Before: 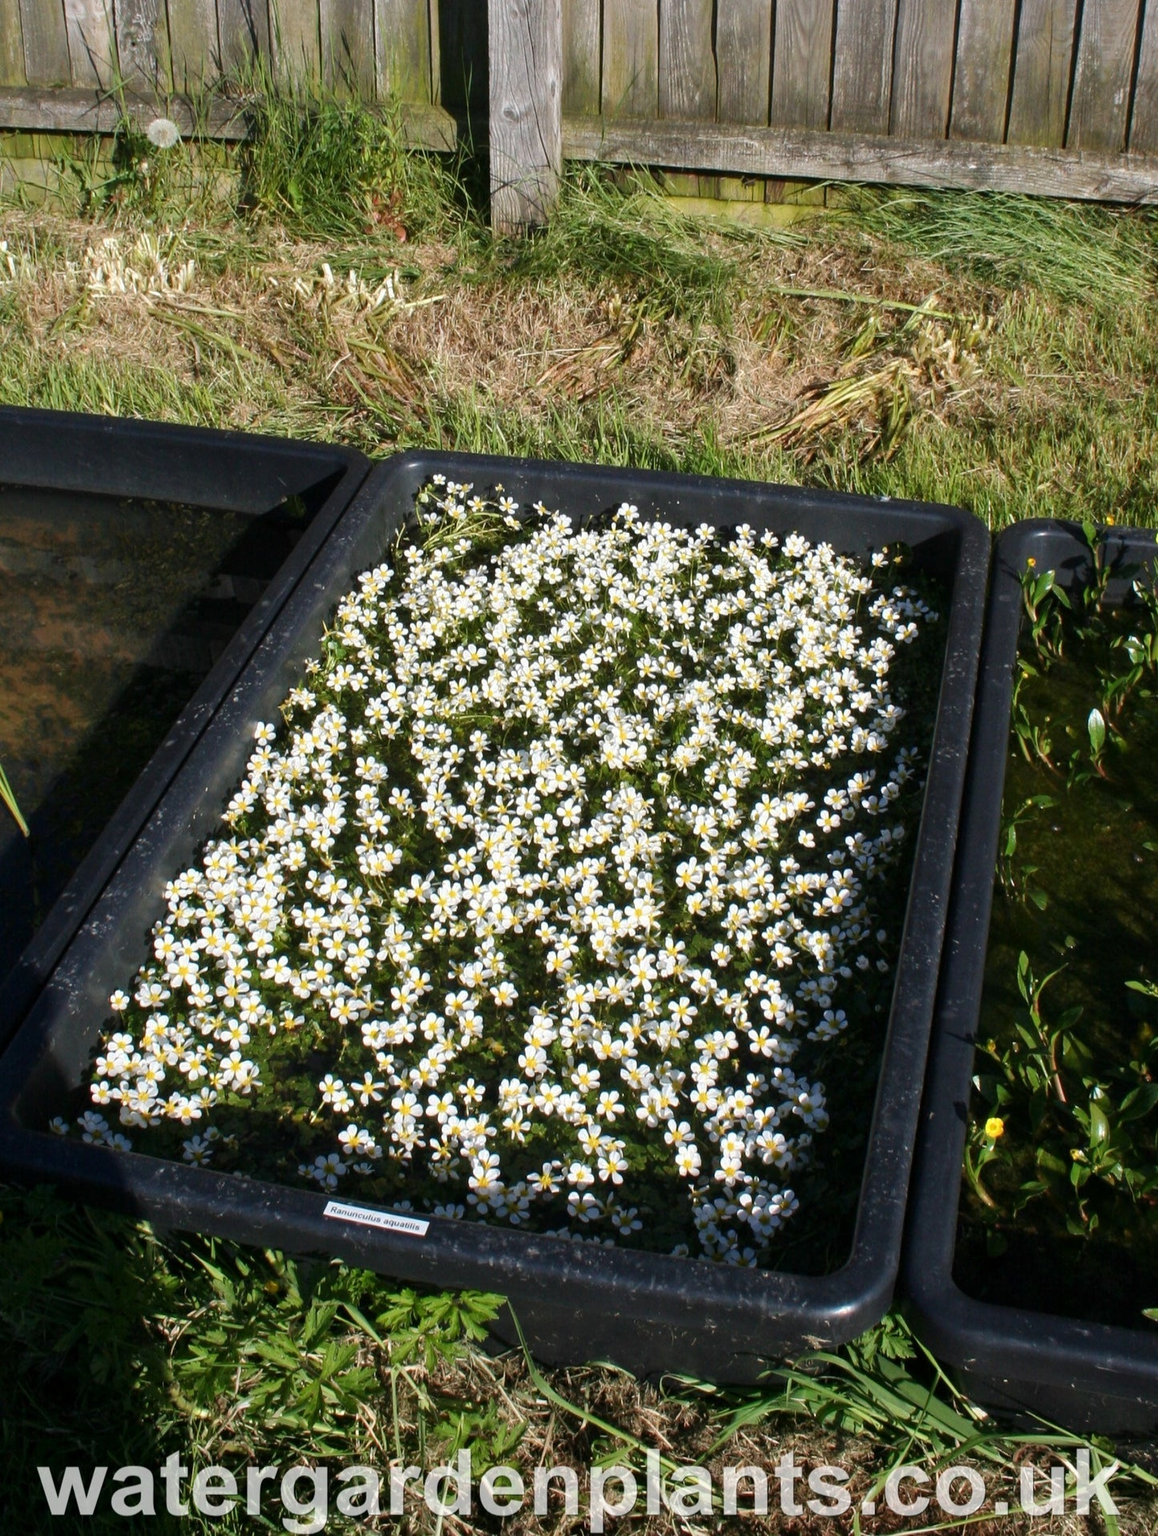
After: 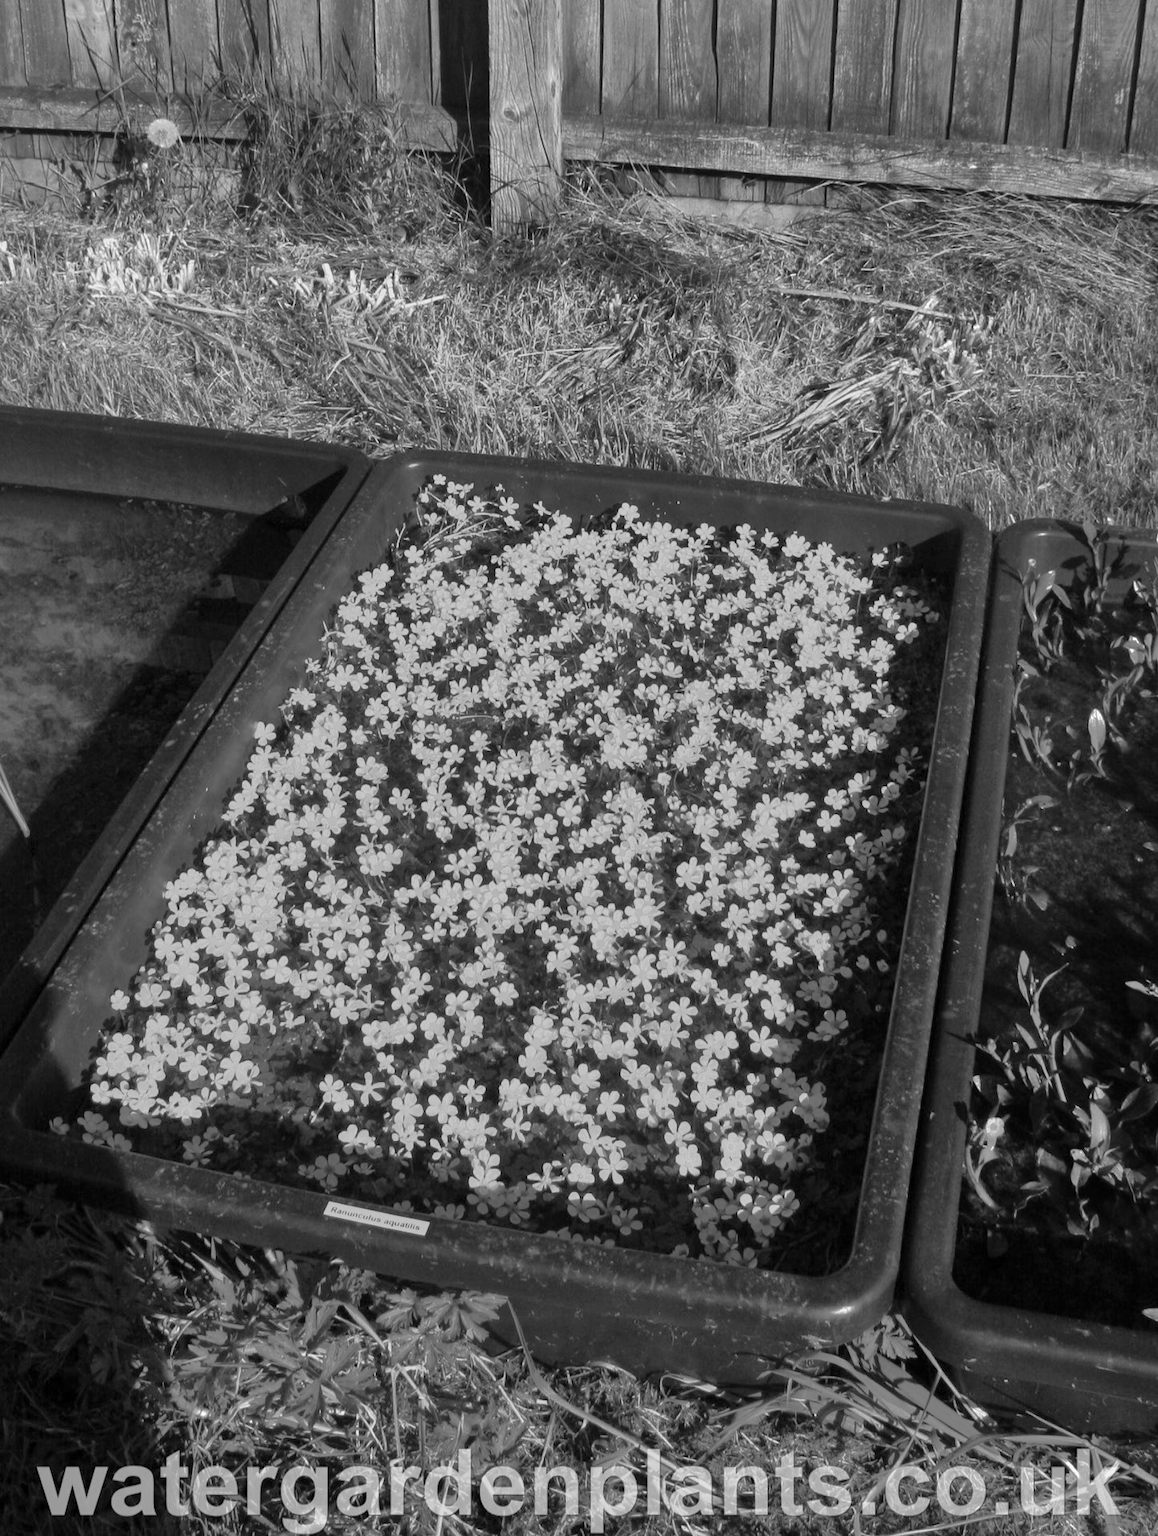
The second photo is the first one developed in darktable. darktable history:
shadows and highlights: shadows 40, highlights -60
tone equalizer: -7 EV -0.63 EV, -6 EV 1 EV, -5 EV -0.45 EV, -4 EV 0.43 EV, -3 EV 0.41 EV, -2 EV 0.15 EV, -1 EV -0.15 EV, +0 EV -0.39 EV, smoothing diameter 25%, edges refinement/feathering 10, preserve details guided filter
monochrome: on, module defaults
